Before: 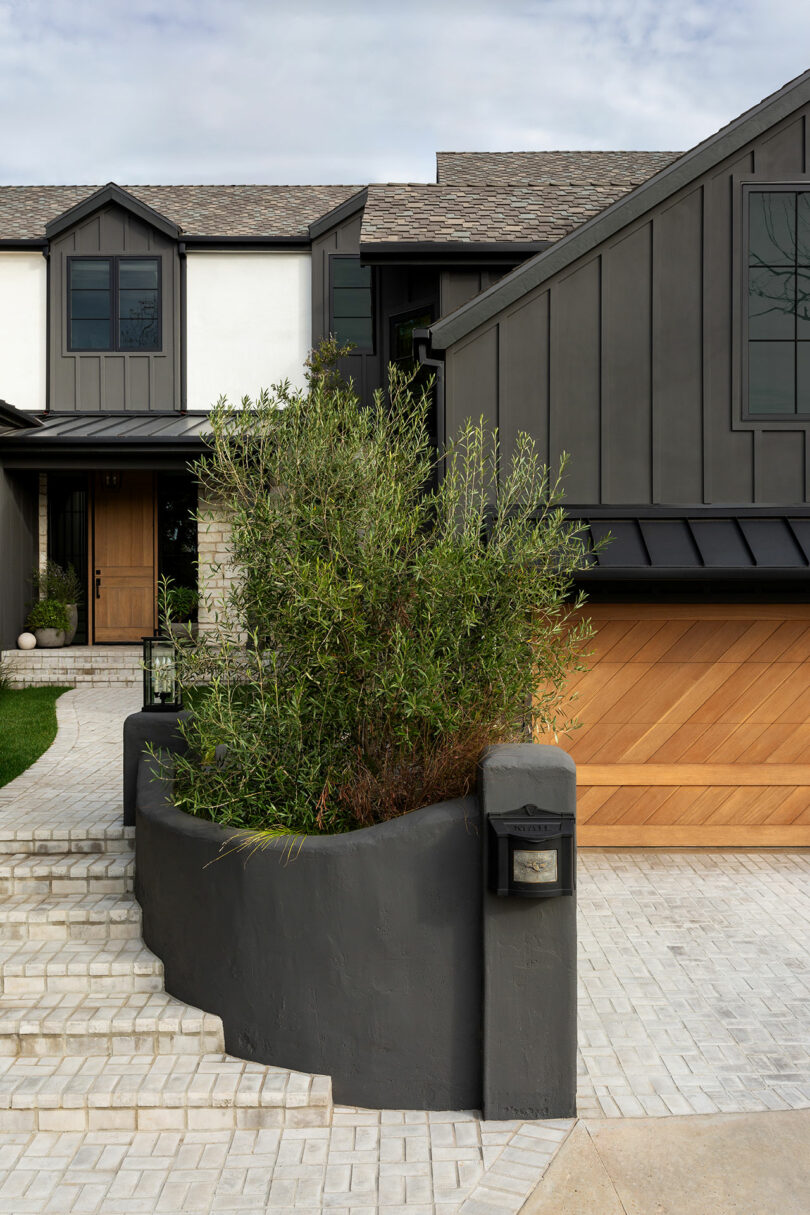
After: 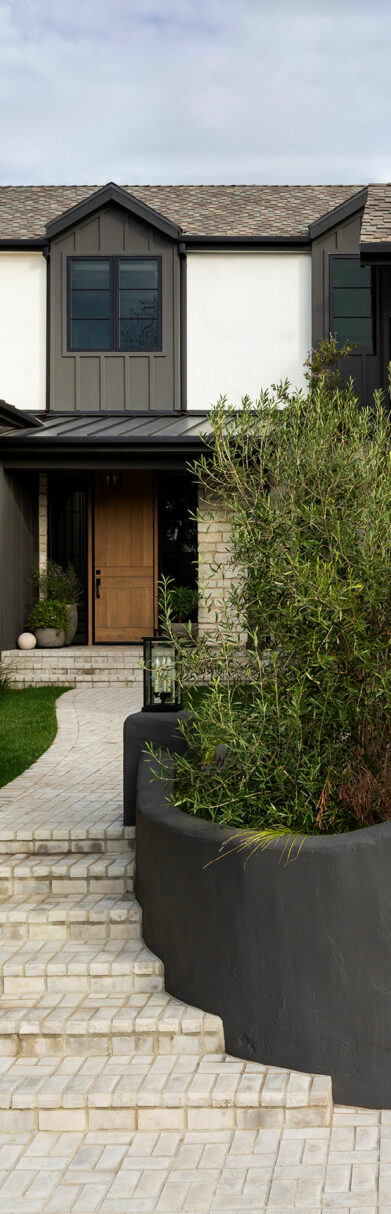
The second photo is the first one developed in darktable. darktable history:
velvia: strength 15.06%
crop and rotate: left 0.022%, top 0%, right 51.637%
